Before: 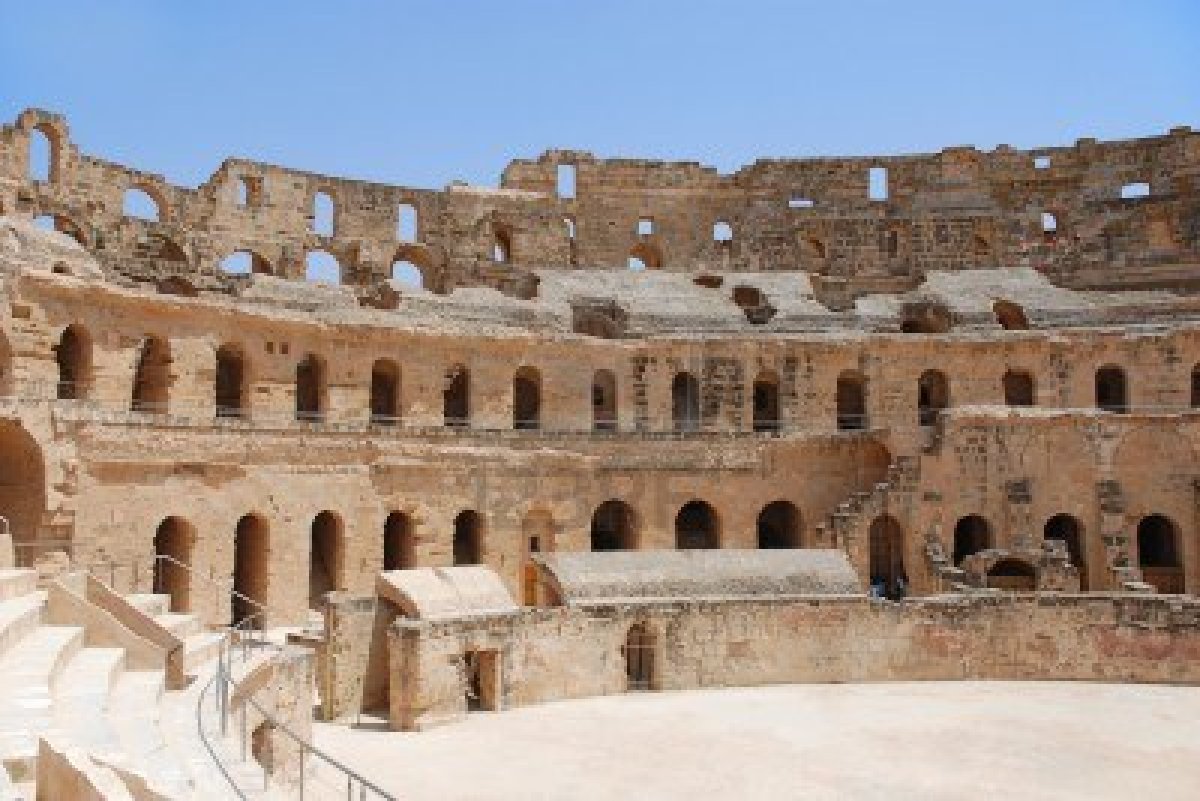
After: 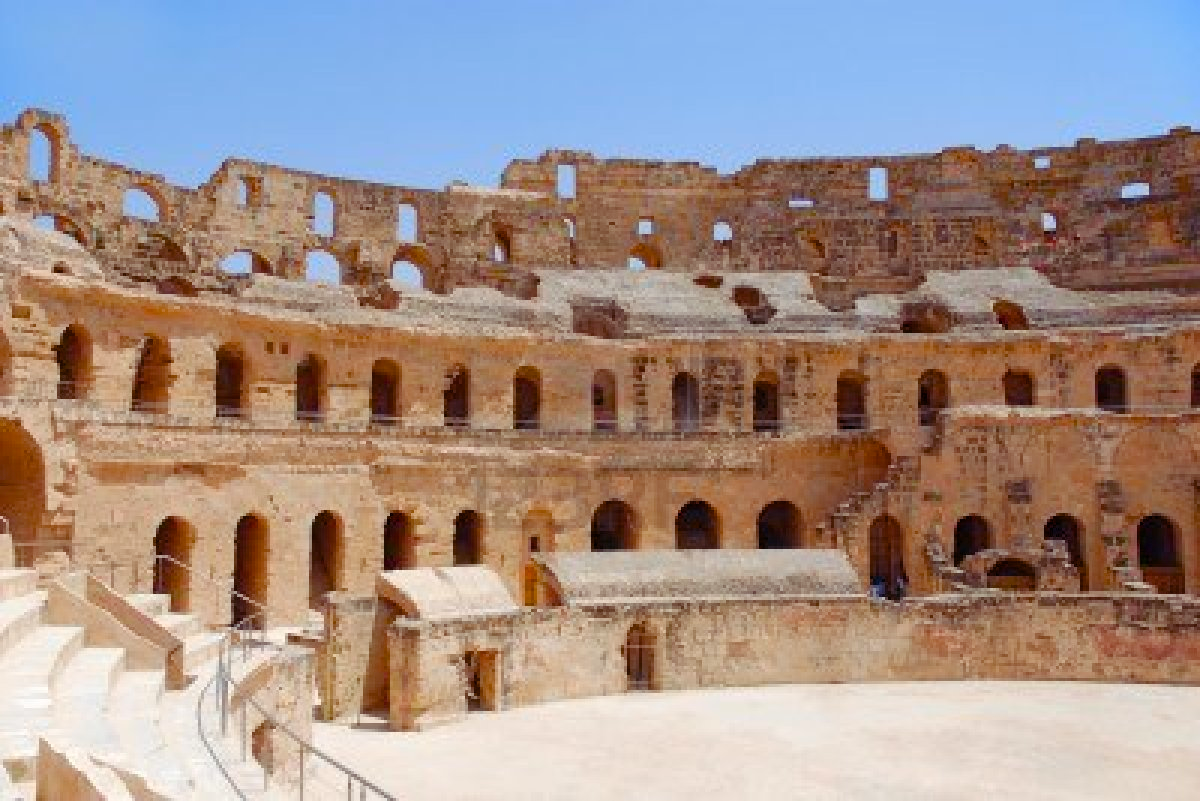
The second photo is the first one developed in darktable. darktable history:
color balance rgb: shadows lift › luminance 0.538%, shadows lift › chroma 6.809%, shadows lift › hue 300.39°, perceptual saturation grading › global saturation 20%, perceptual saturation grading › highlights -25.025%, perceptual saturation grading › shadows 49.549%, global vibrance 20%
